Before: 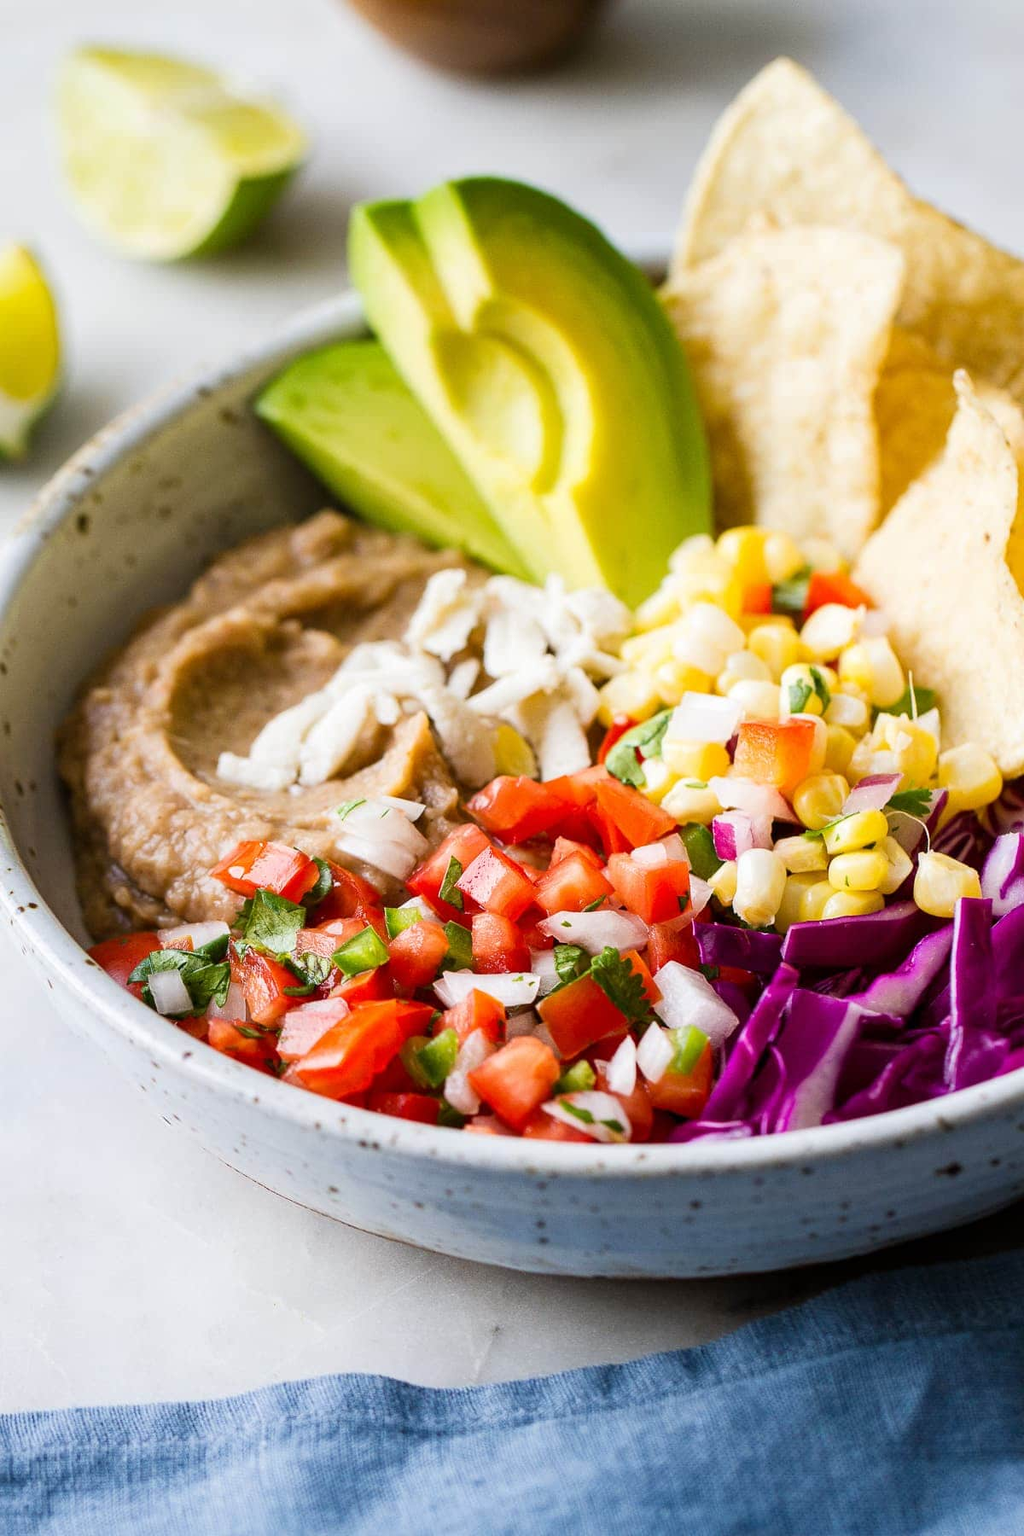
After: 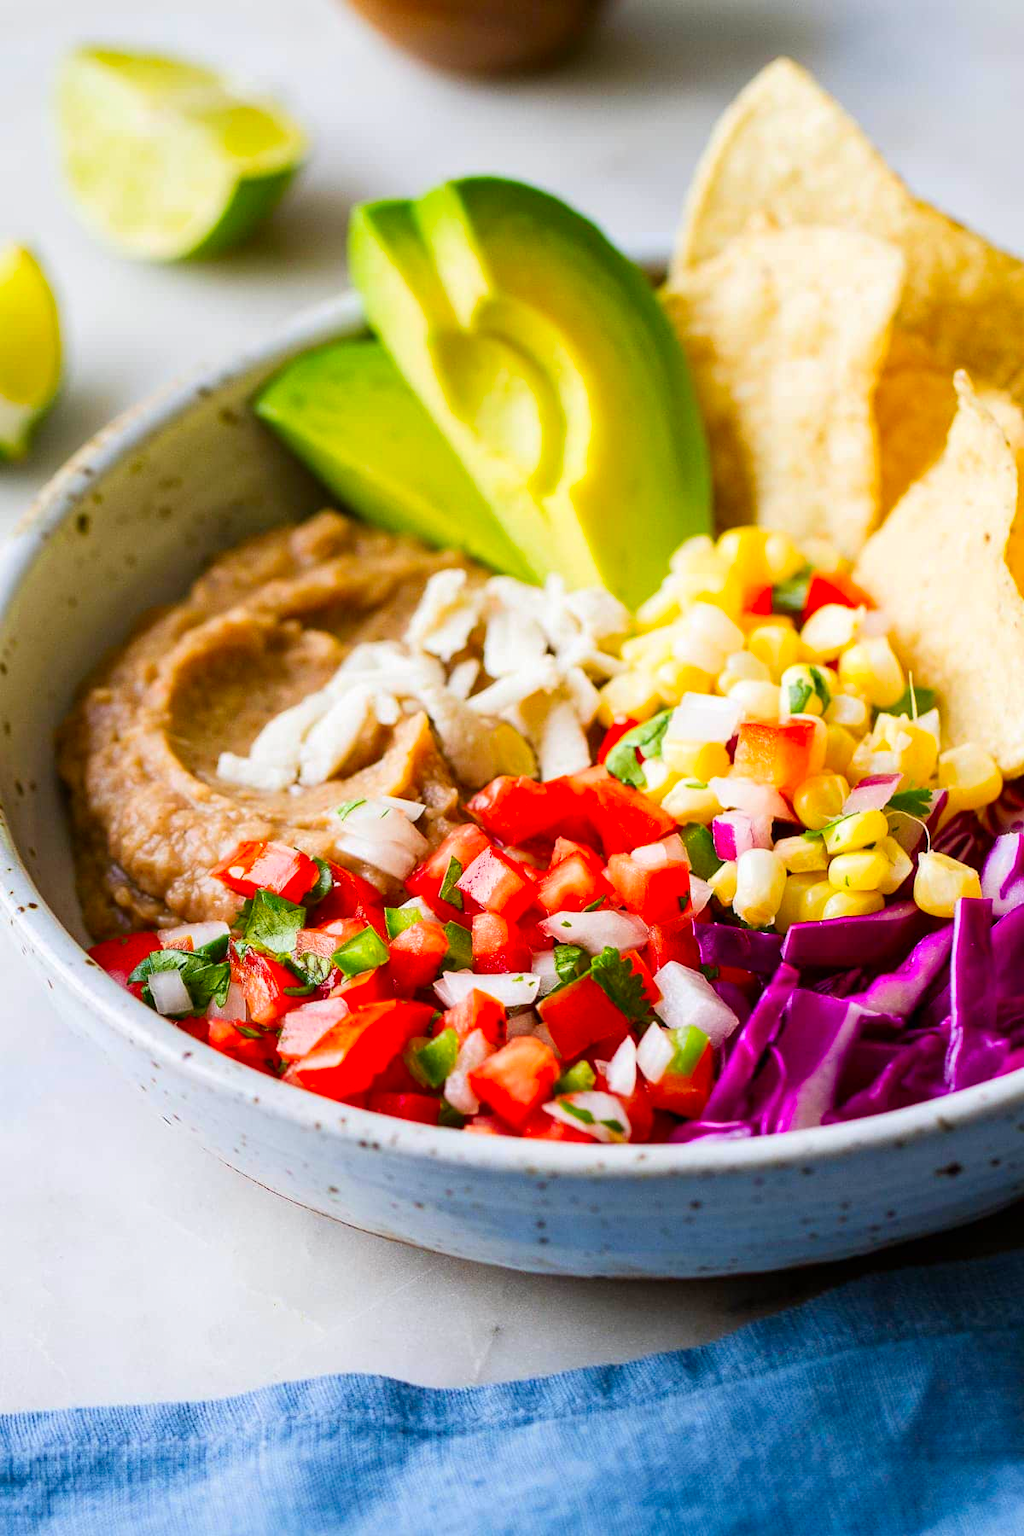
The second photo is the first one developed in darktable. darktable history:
contrast brightness saturation: saturation 0.502
